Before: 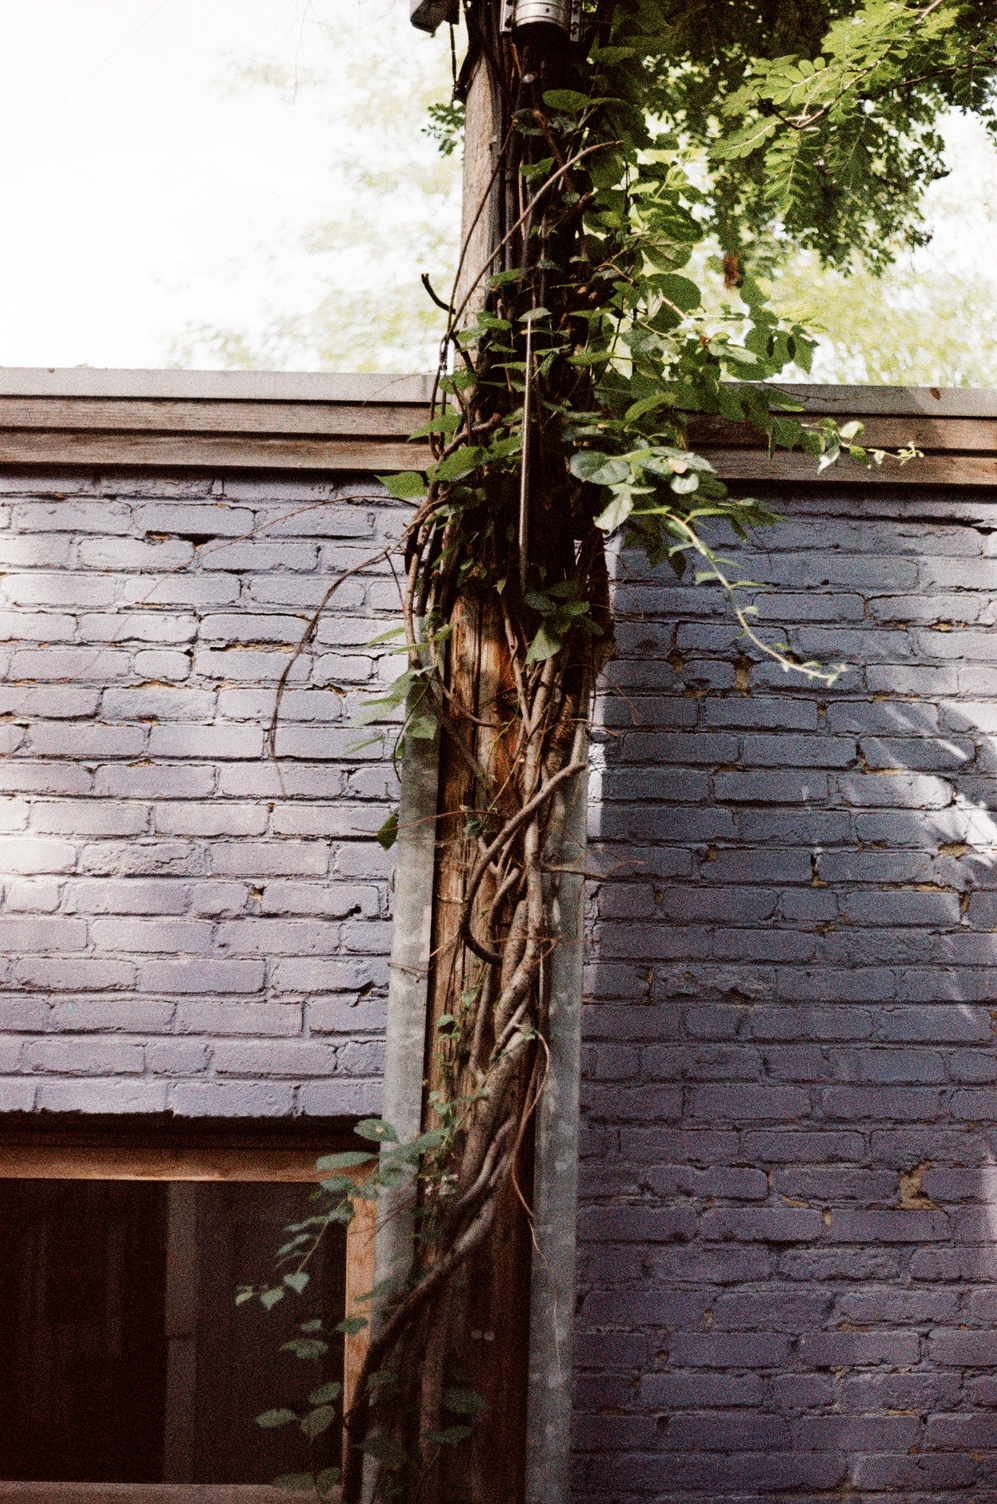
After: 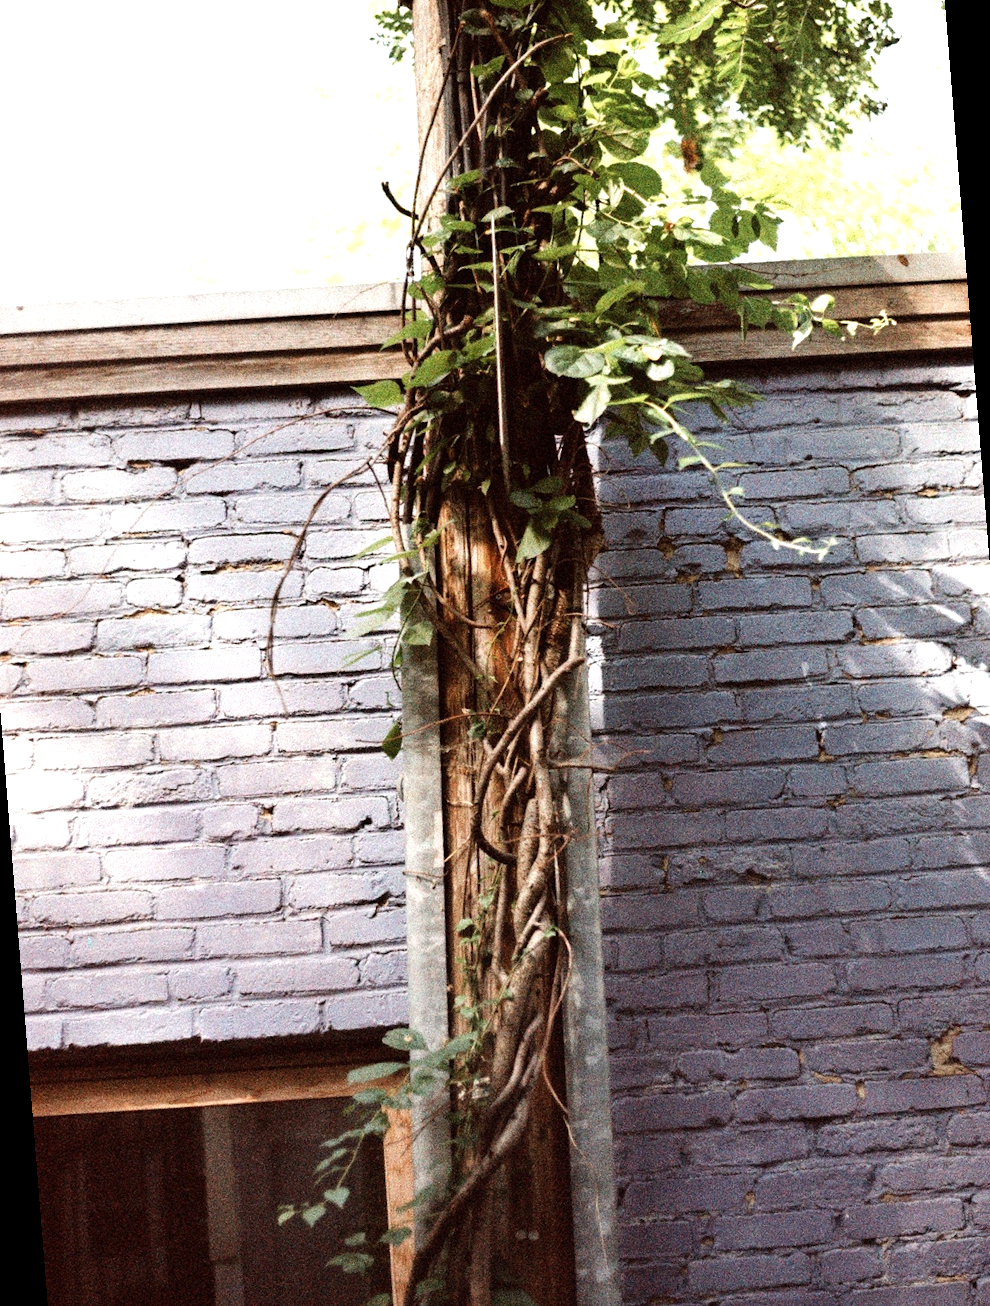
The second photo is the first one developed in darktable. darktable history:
exposure: exposure 0.766 EV, compensate highlight preservation false
rotate and perspective: rotation -4.57°, crop left 0.054, crop right 0.944, crop top 0.087, crop bottom 0.914
white balance: red 0.978, blue 0.999
